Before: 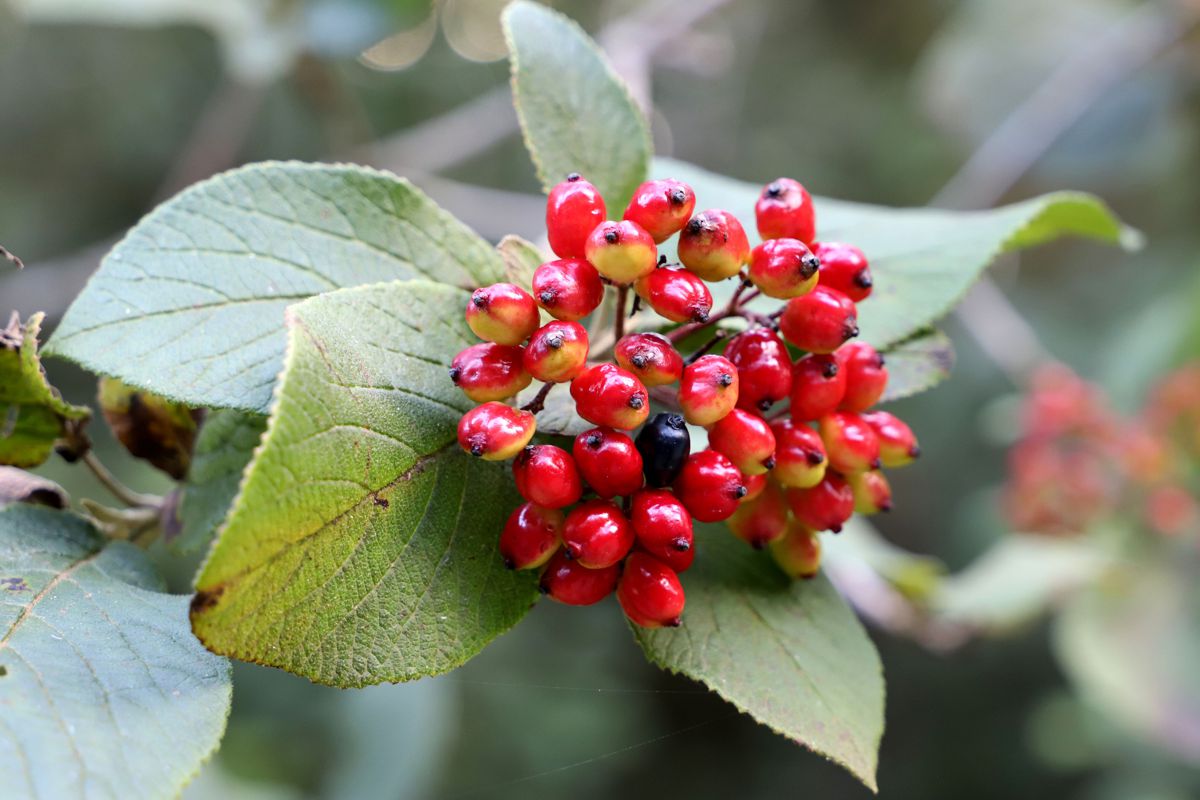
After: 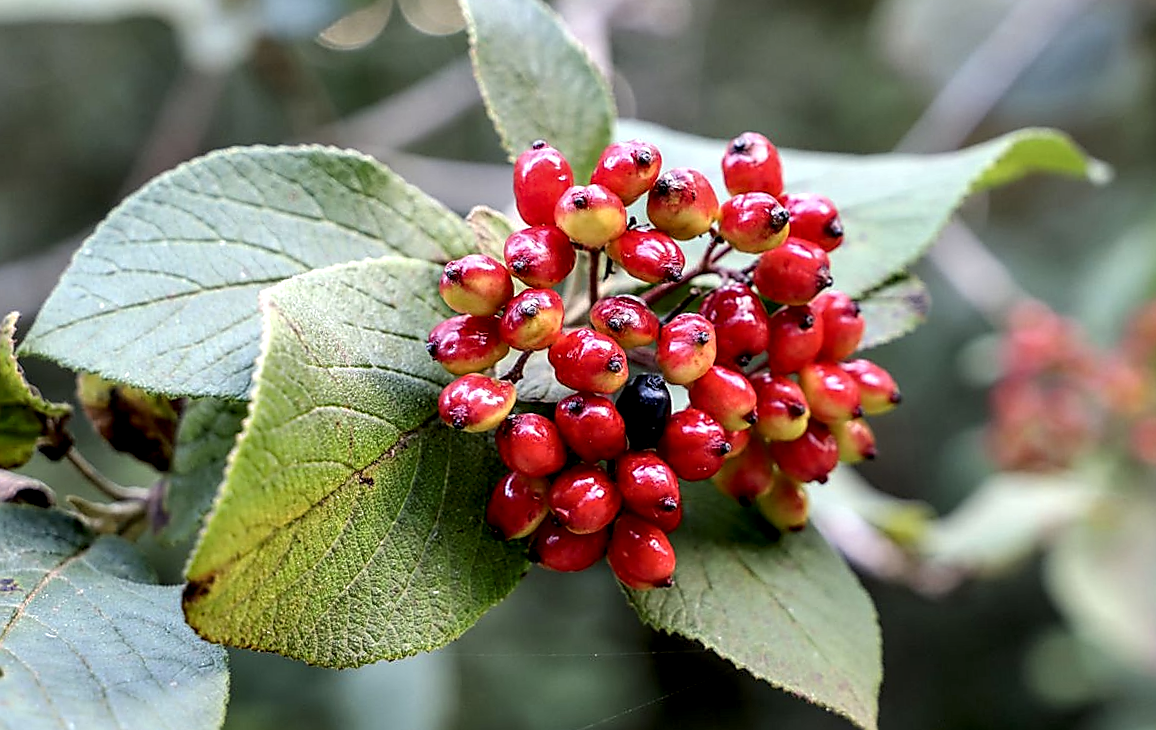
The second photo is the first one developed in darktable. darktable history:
rotate and perspective: rotation -3.52°, crop left 0.036, crop right 0.964, crop top 0.081, crop bottom 0.919
sharpen: radius 1.4, amount 1.25, threshold 0.7
contrast brightness saturation: saturation -0.05
local contrast: highlights 60%, shadows 60%, detail 160%
shadows and highlights: shadows -20, white point adjustment -2, highlights -35
